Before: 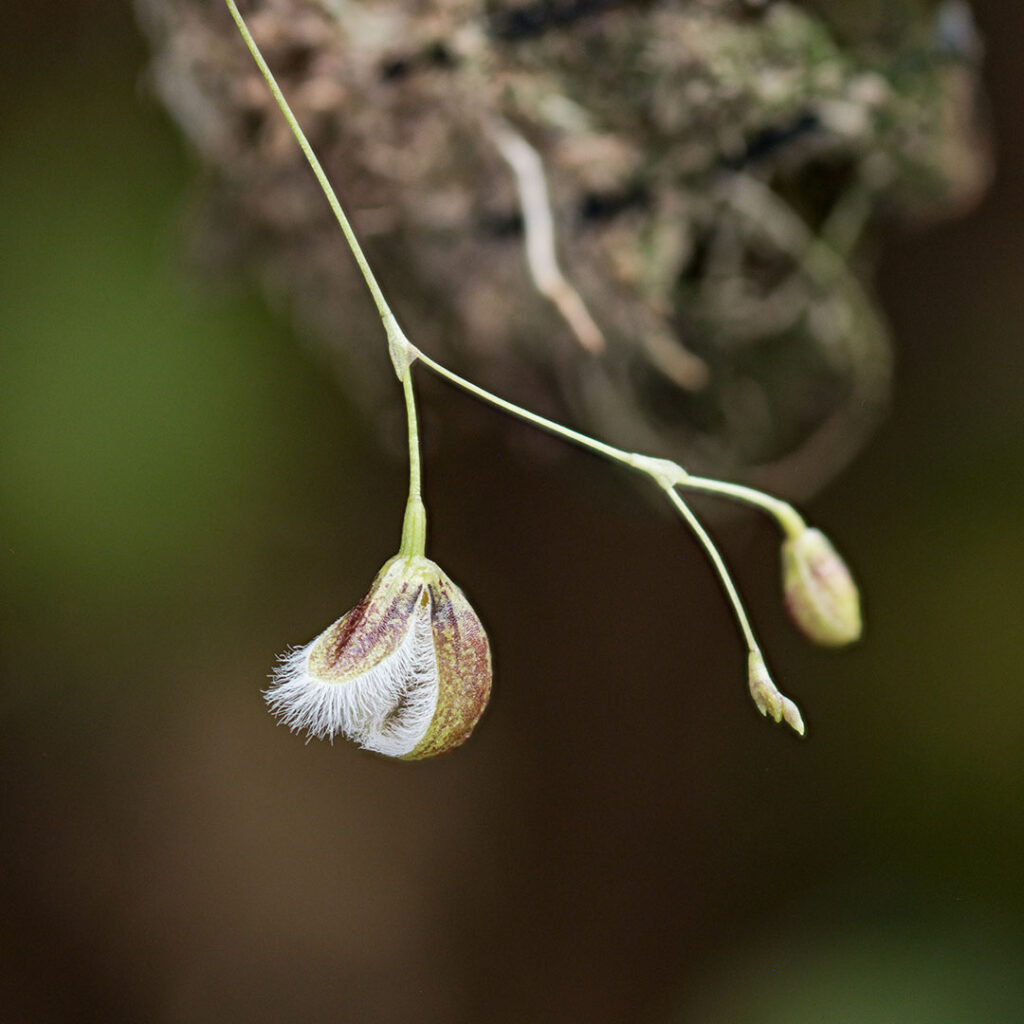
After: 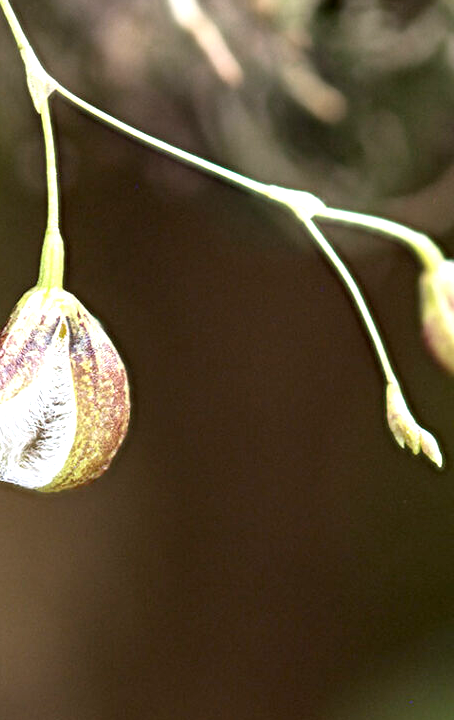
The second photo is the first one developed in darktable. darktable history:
crop: left 35.432%, top 26.233%, right 20.145%, bottom 3.432%
exposure: black level correction 0.001, exposure 1 EV, compensate highlight preservation false
